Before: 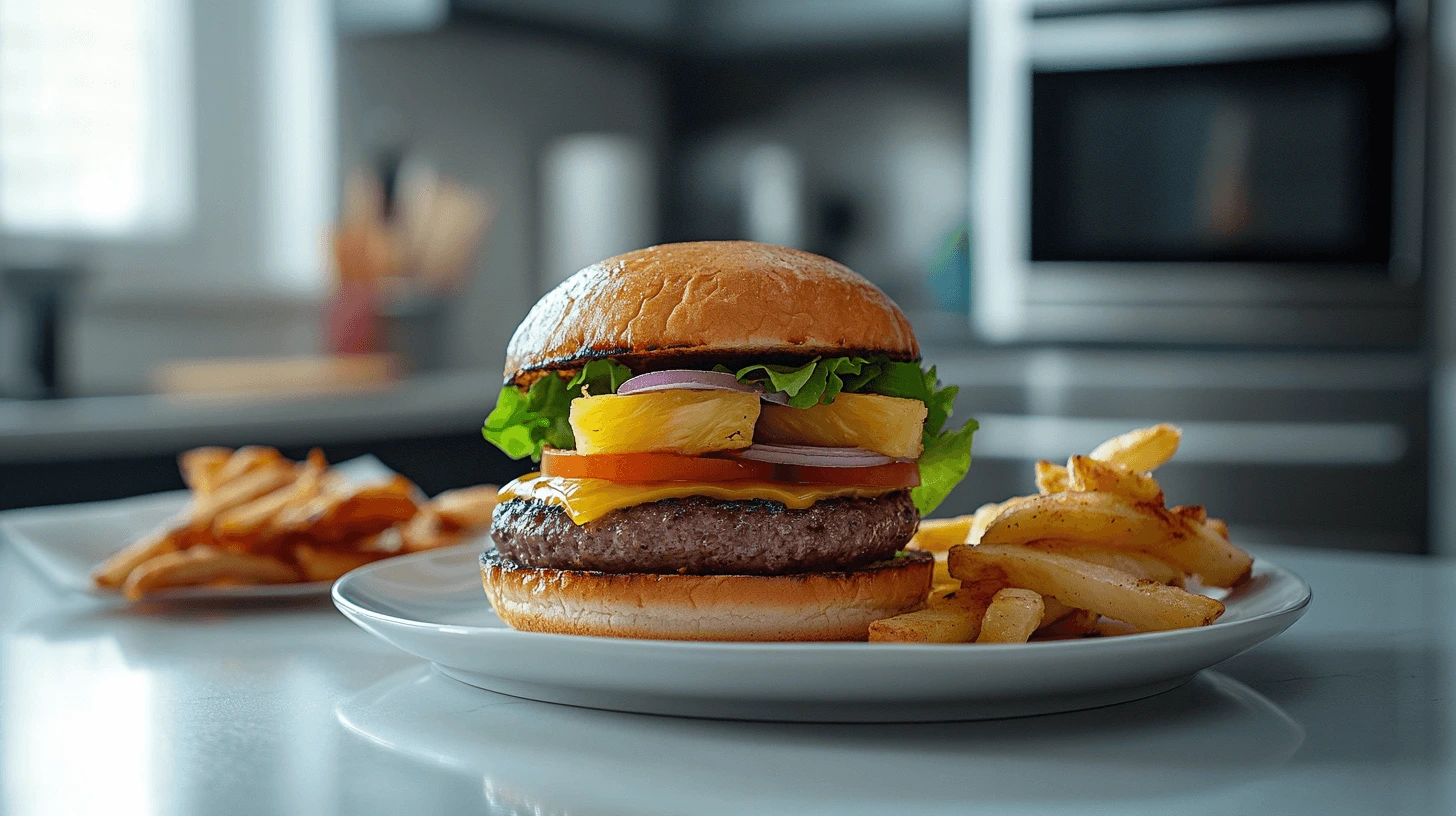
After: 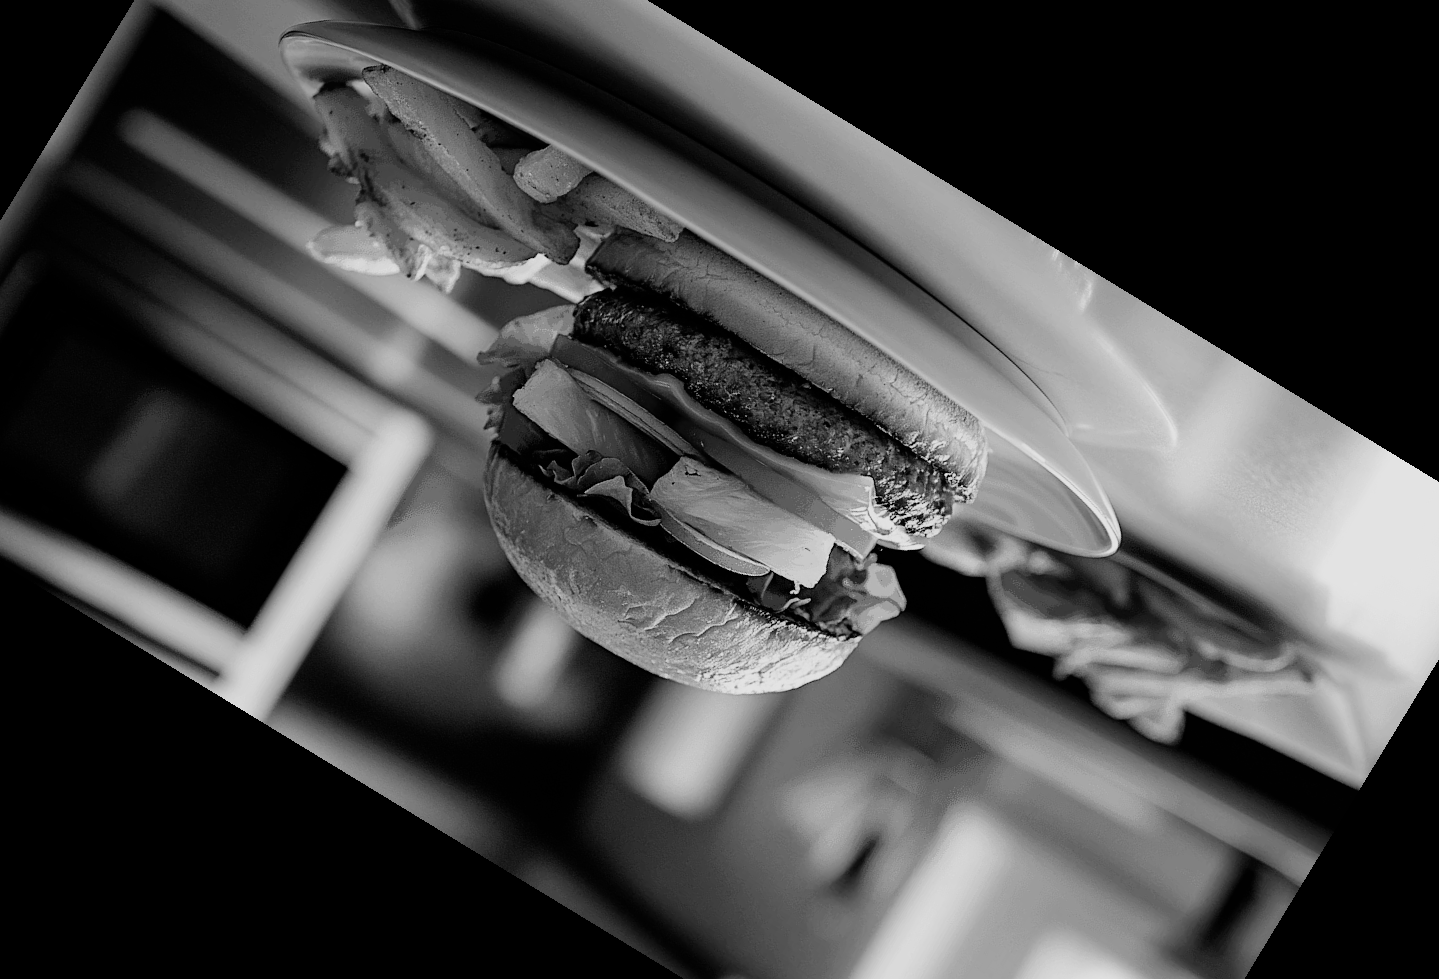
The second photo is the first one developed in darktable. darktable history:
filmic rgb: black relative exposure -5 EV, hardness 2.88, contrast 1.3, highlights saturation mix -30%
color zones: curves: ch1 [(0, -0.394) (0.143, -0.394) (0.286, -0.394) (0.429, -0.392) (0.571, -0.391) (0.714, -0.391) (0.857, -0.391) (1, -0.394)]
crop and rotate: angle 148.68°, left 9.111%, top 15.603%, right 4.588%, bottom 17.041%
